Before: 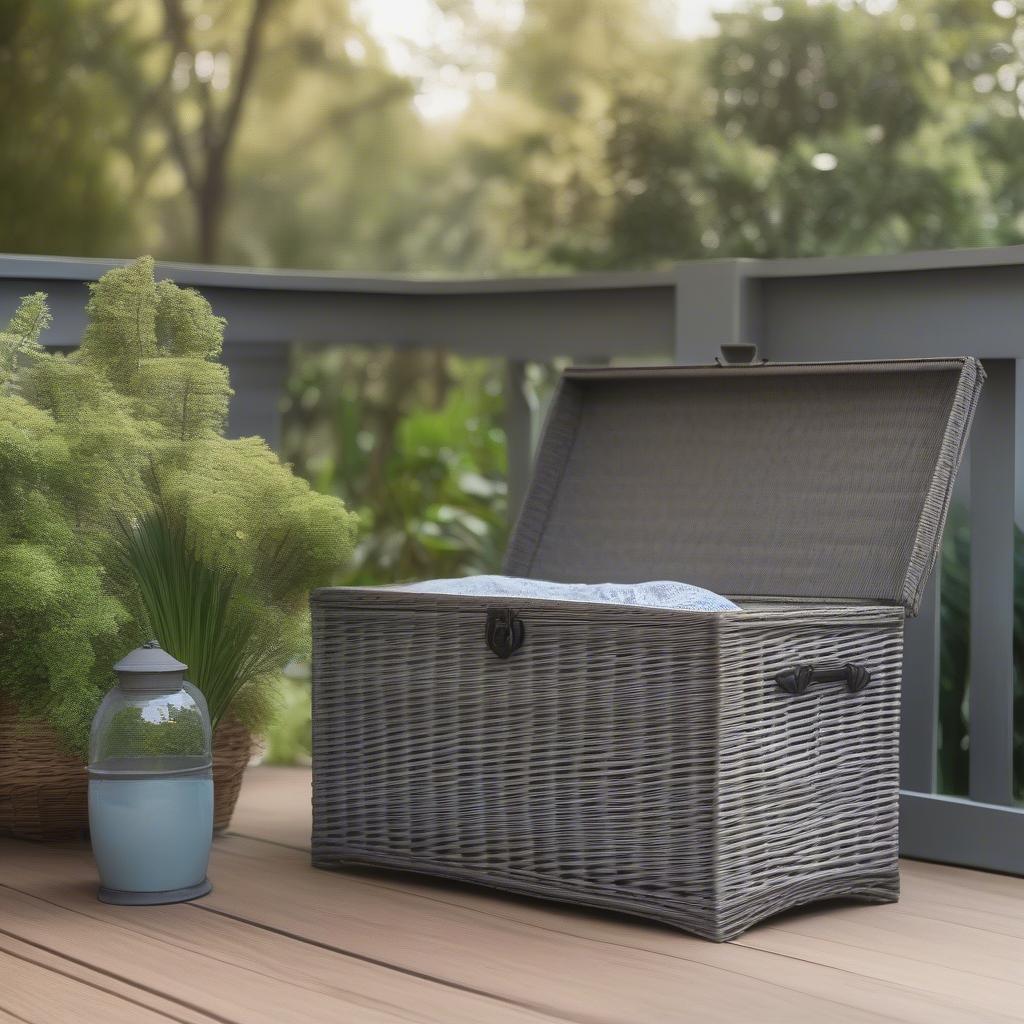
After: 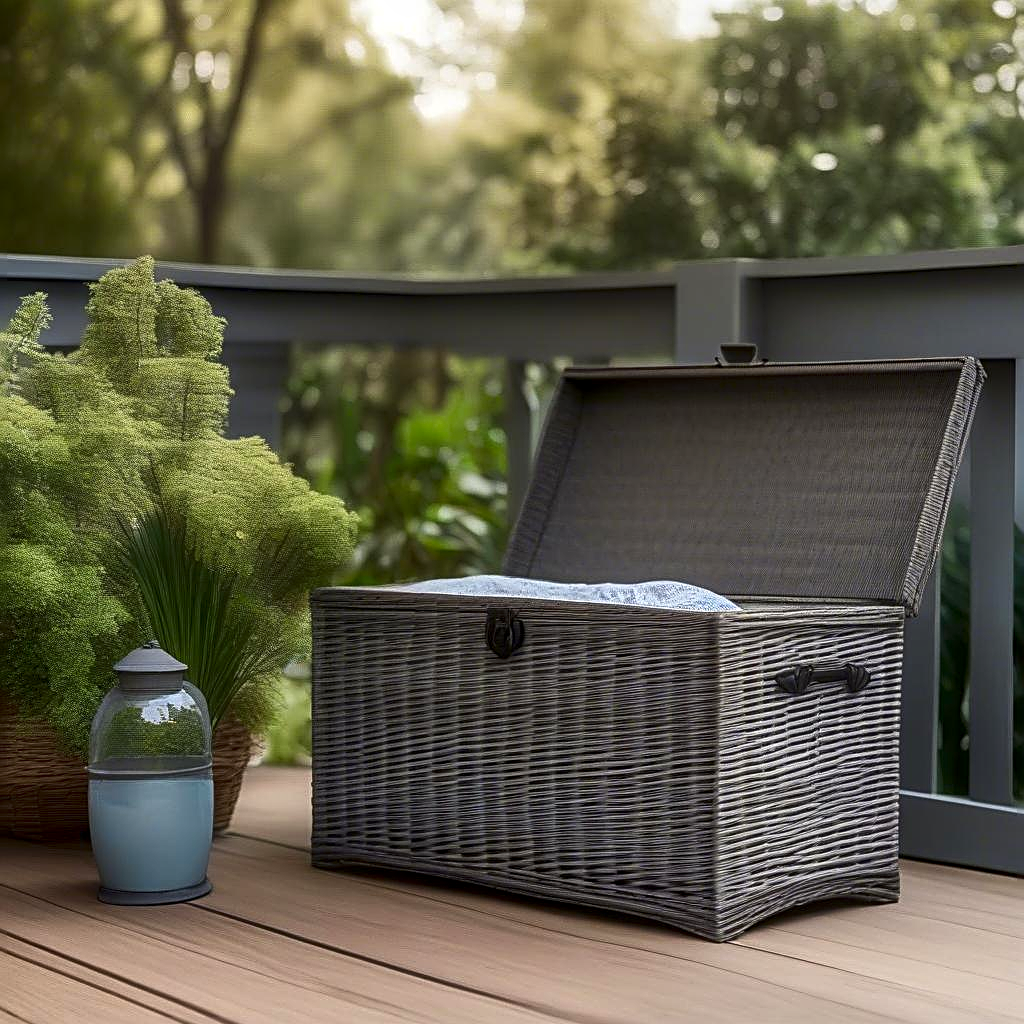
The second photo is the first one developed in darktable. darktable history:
local contrast: detail 130%
sharpen: radius 2.546, amount 0.639
contrast brightness saturation: contrast 0.121, brightness -0.123, saturation 0.197
